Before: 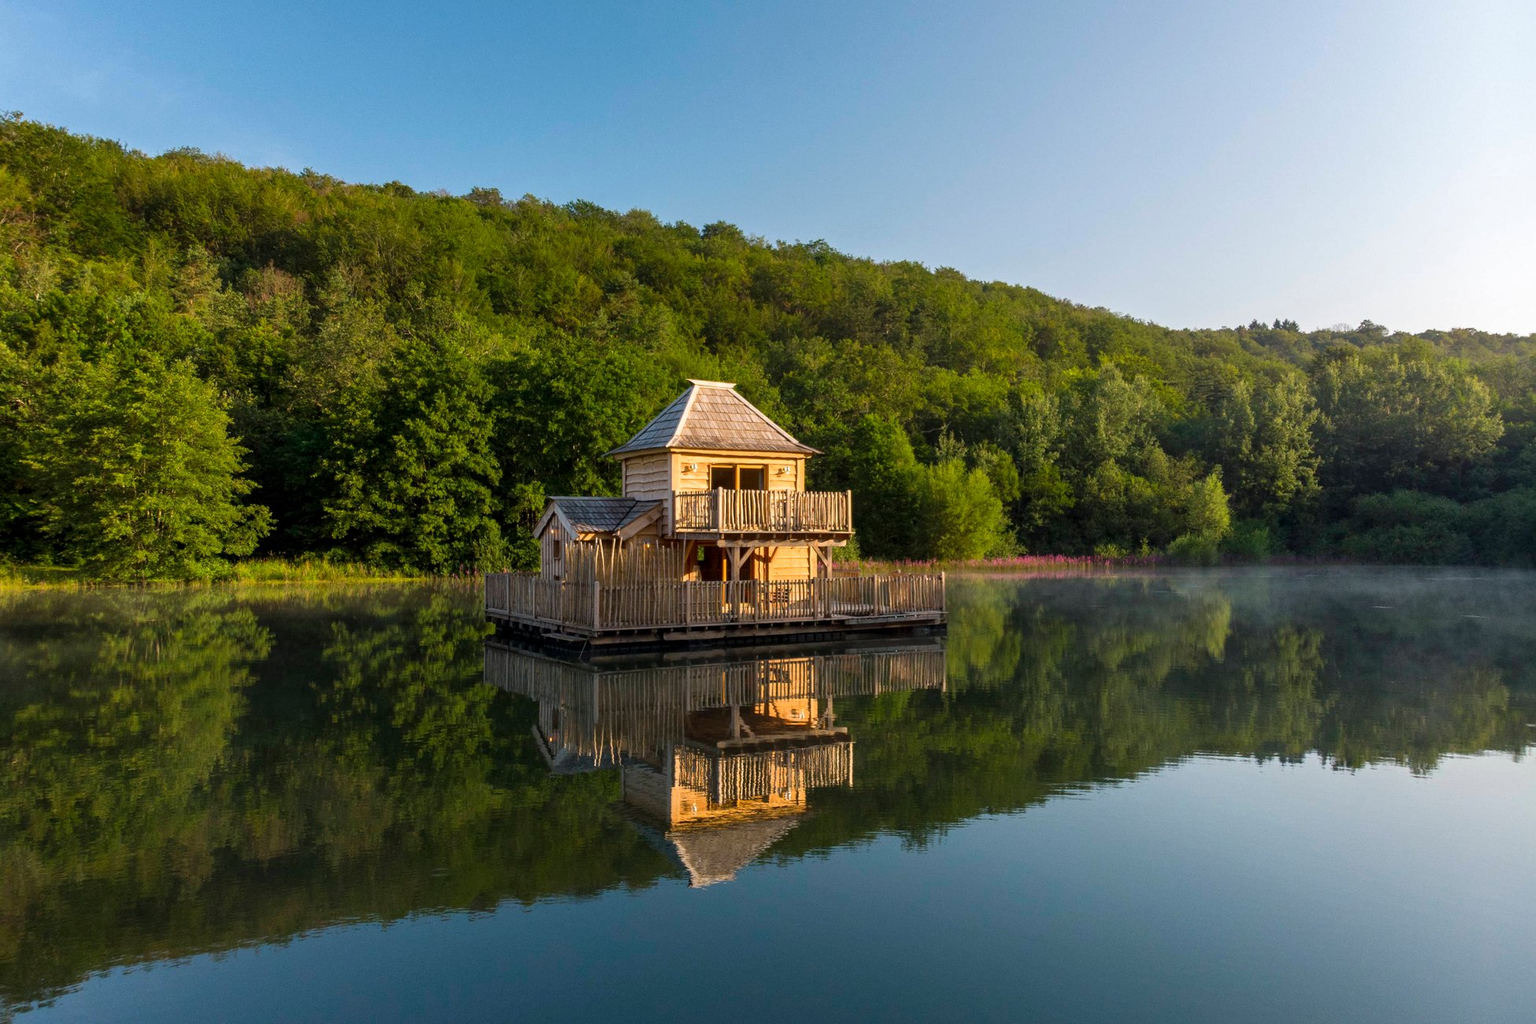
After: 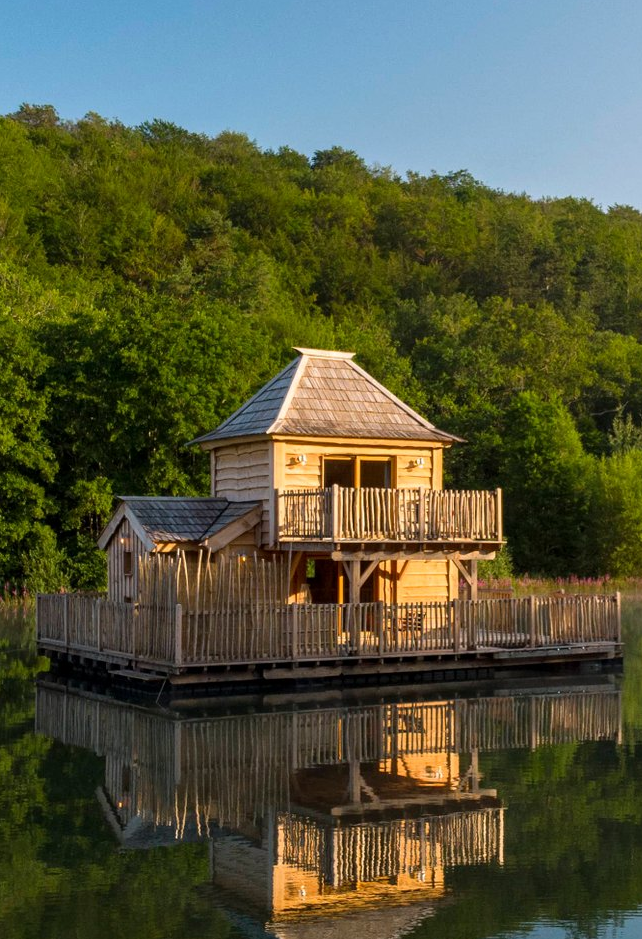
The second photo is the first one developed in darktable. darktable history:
crop and rotate: left 29.79%, top 10.35%, right 37.253%, bottom 17.37%
